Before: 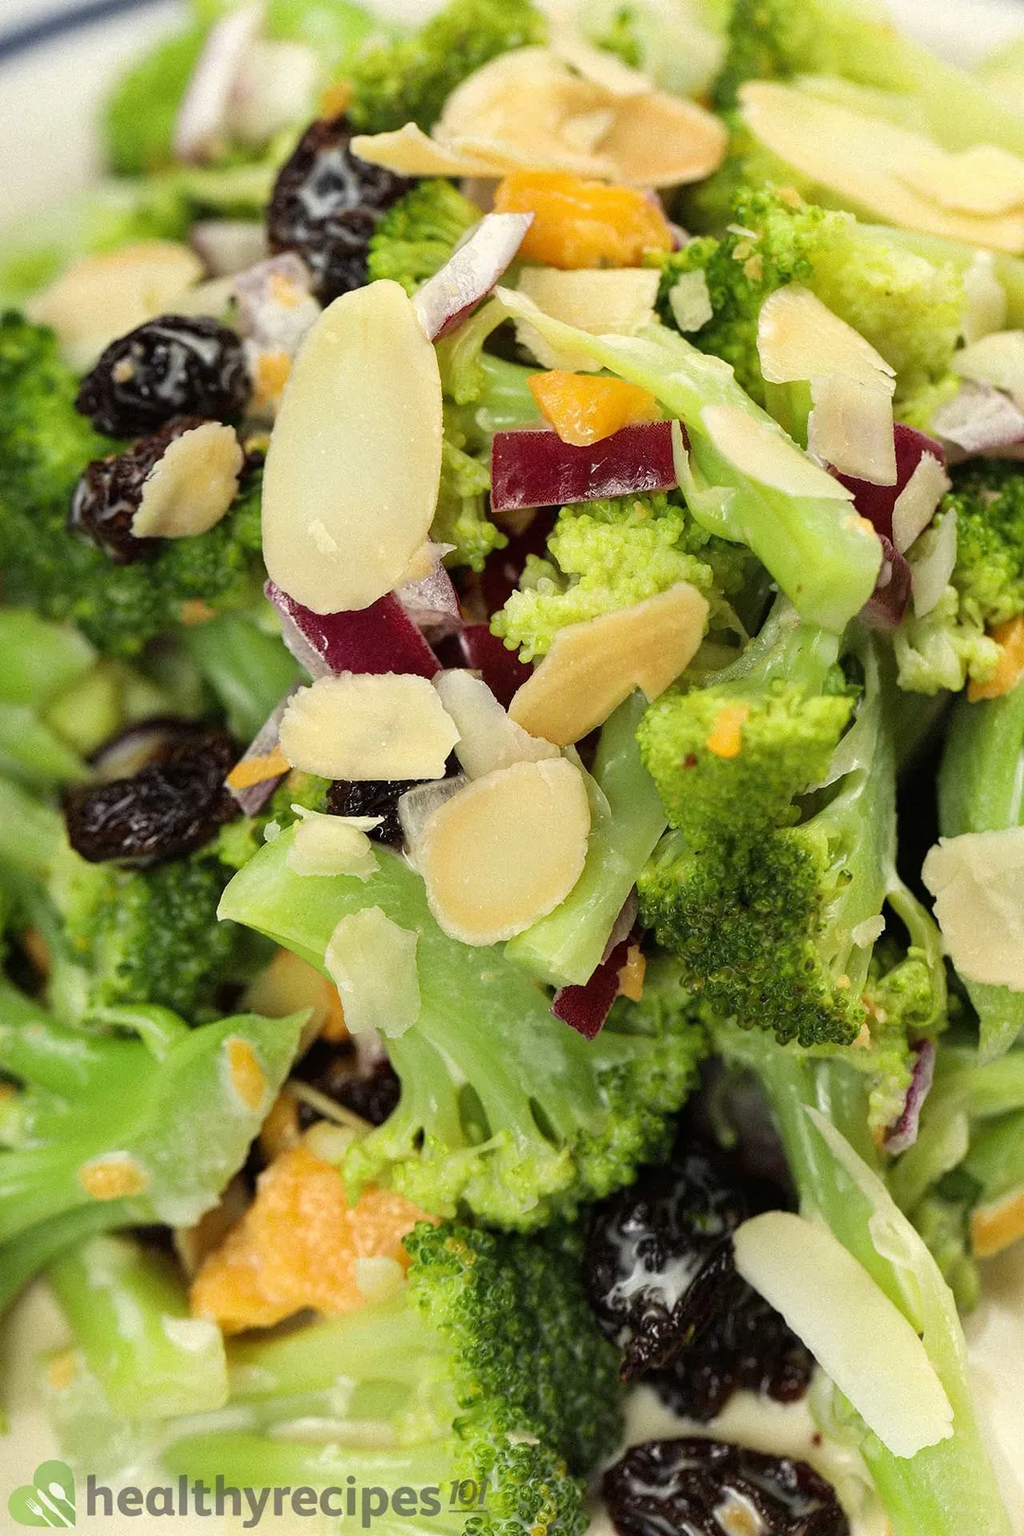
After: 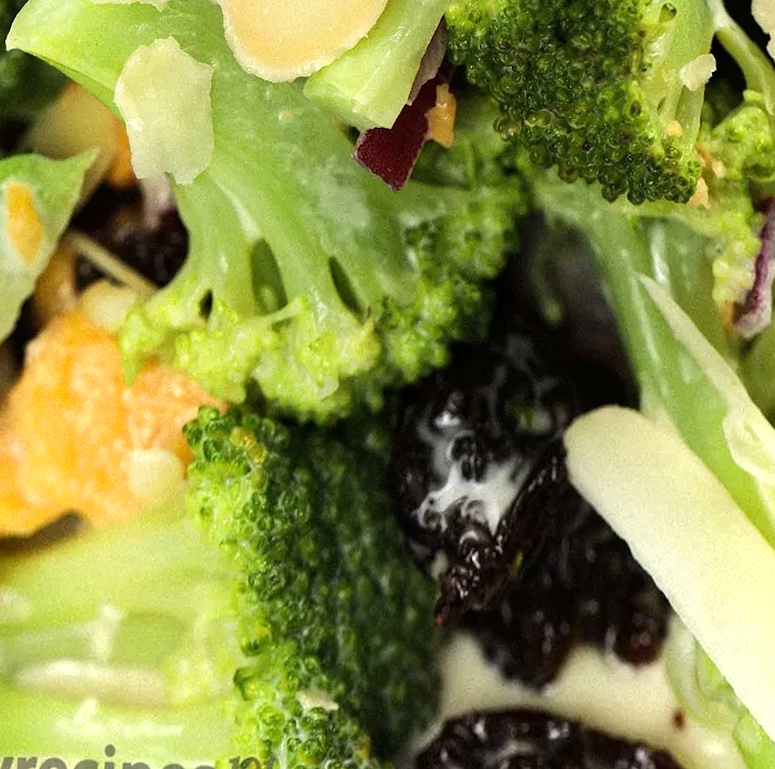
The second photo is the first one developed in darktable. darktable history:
rotate and perspective: rotation 0.72°, lens shift (vertical) -0.352, lens shift (horizontal) -0.051, crop left 0.152, crop right 0.859, crop top 0.019, crop bottom 0.964
crop and rotate: left 13.306%, top 48.129%, bottom 2.928%
tone equalizer: -8 EV -0.417 EV, -7 EV -0.389 EV, -6 EV -0.333 EV, -5 EV -0.222 EV, -3 EV 0.222 EV, -2 EV 0.333 EV, -1 EV 0.389 EV, +0 EV 0.417 EV, edges refinement/feathering 500, mask exposure compensation -1.57 EV, preserve details no
